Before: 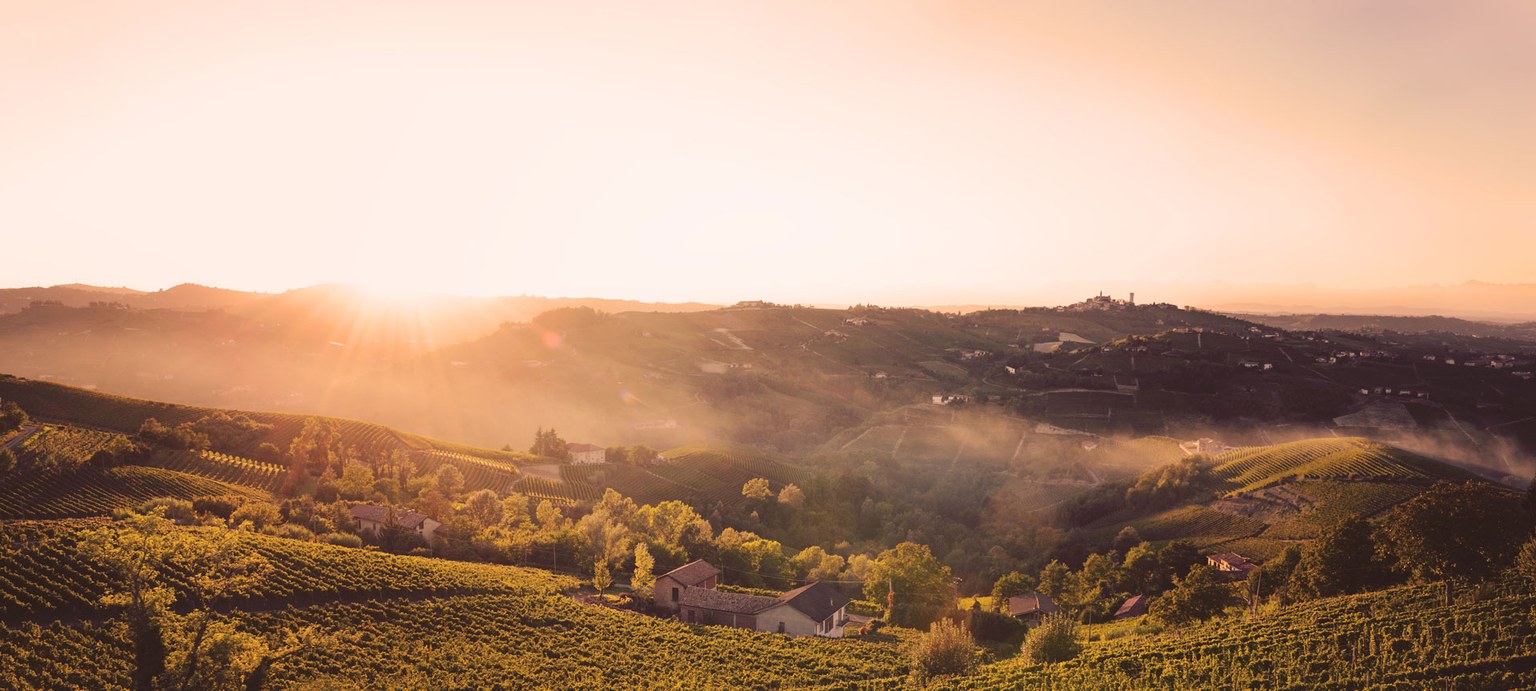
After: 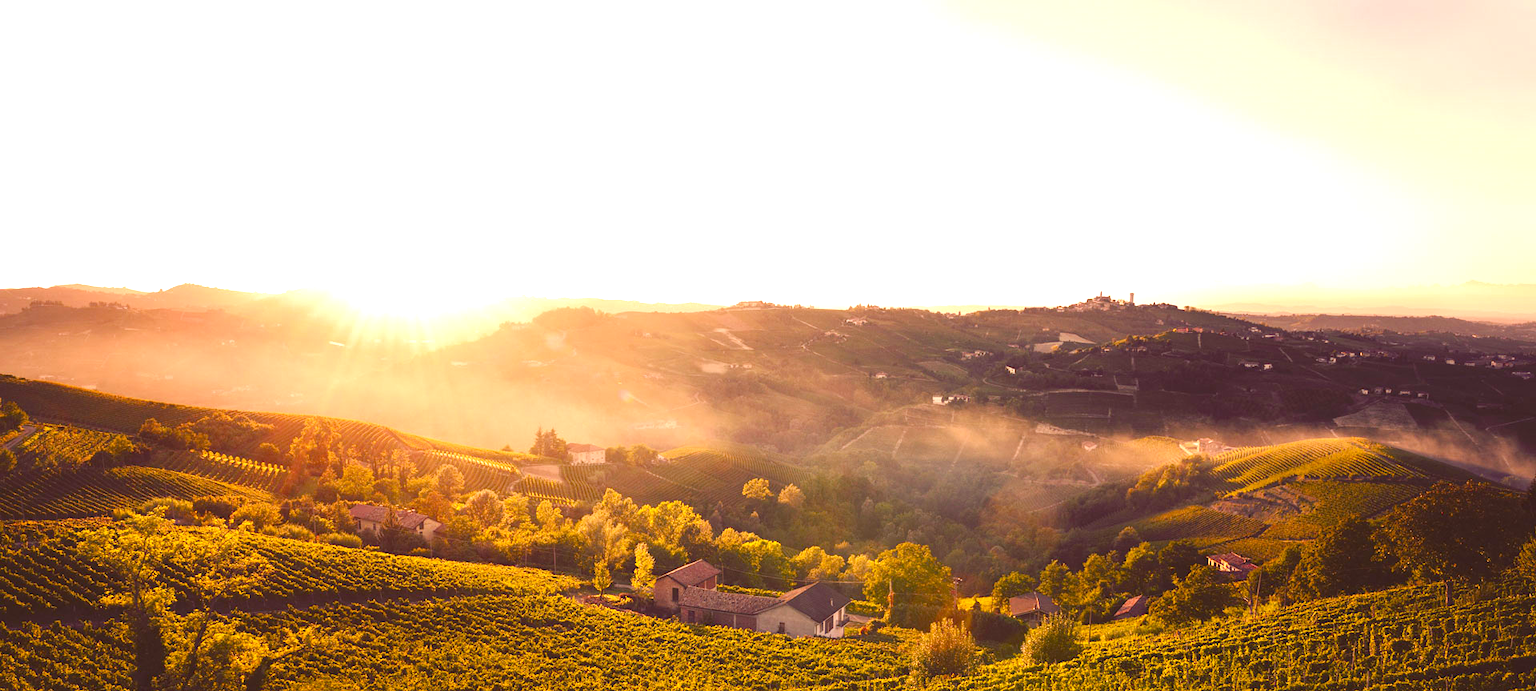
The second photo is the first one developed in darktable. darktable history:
color balance rgb: perceptual saturation grading › global saturation 20%, perceptual saturation grading › highlights -25.296%, perceptual saturation grading › shadows 49.674%, perceptual brilliance grading › global brilliance 24.685%
